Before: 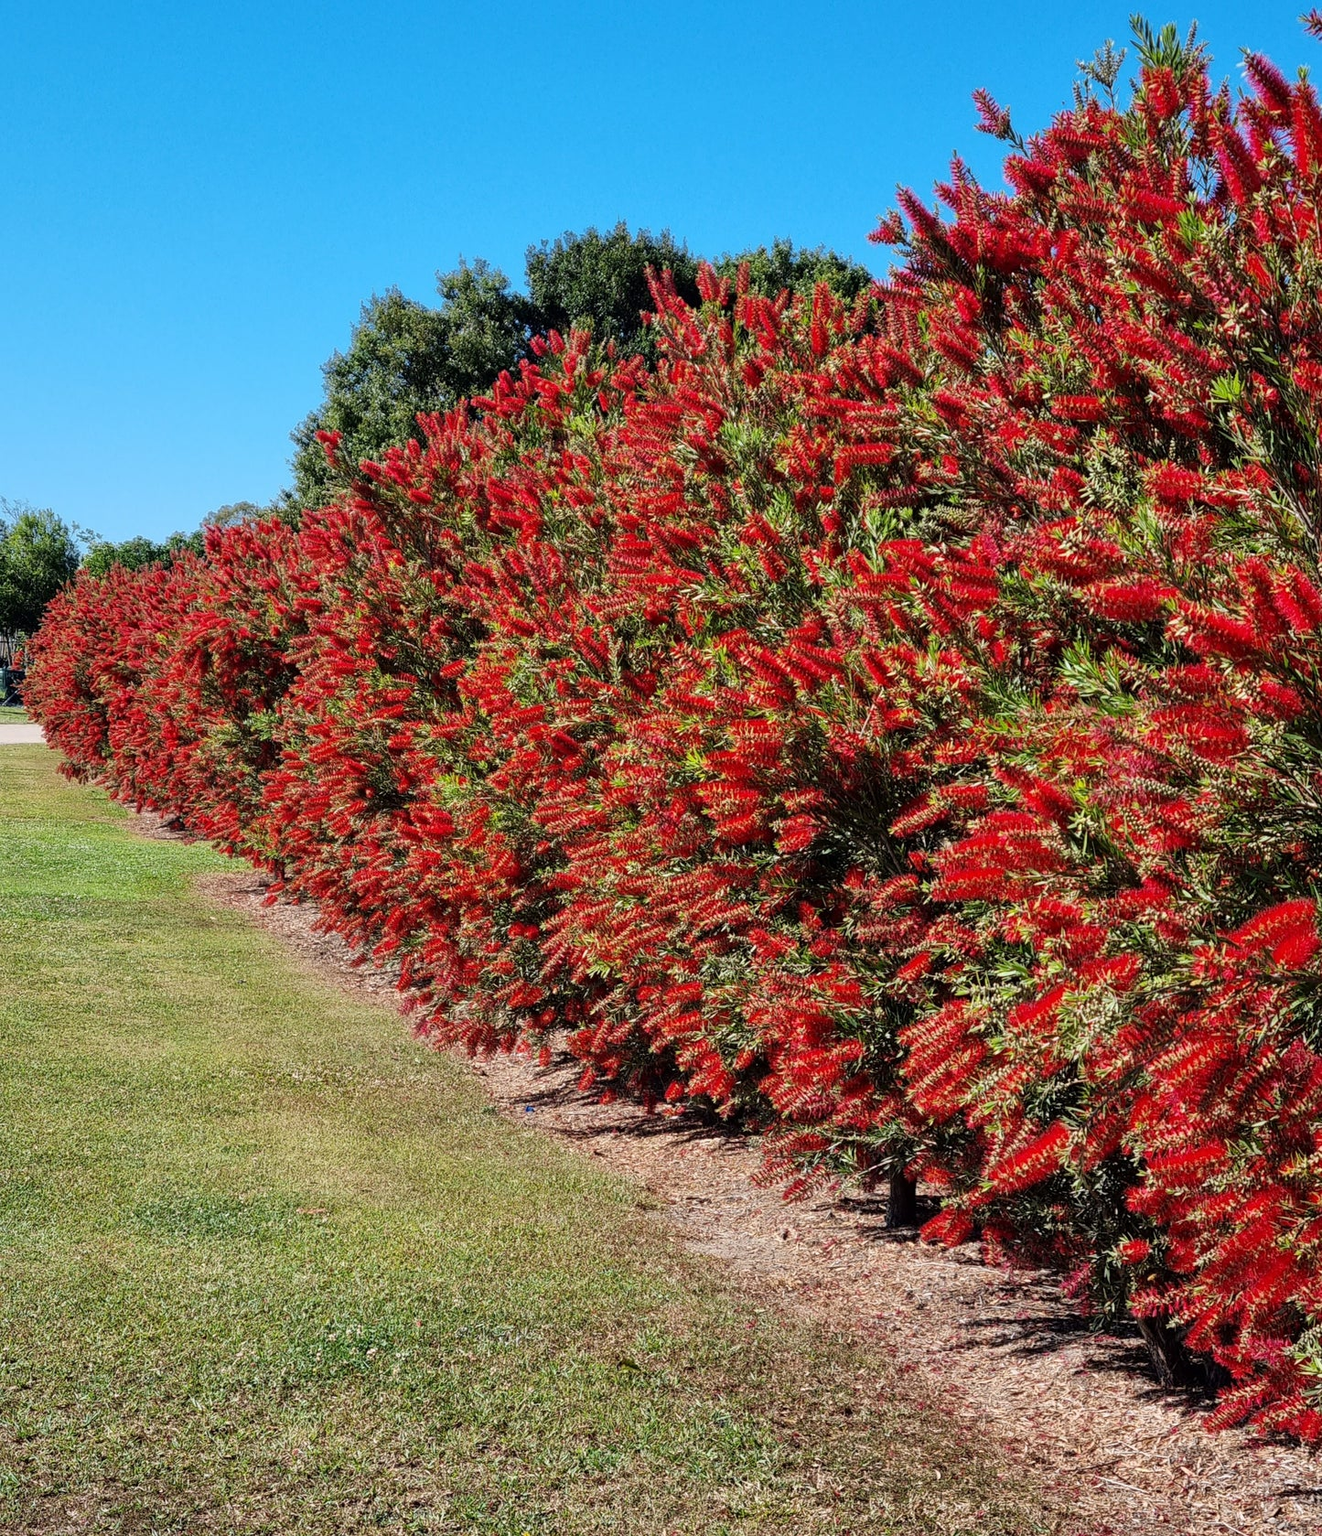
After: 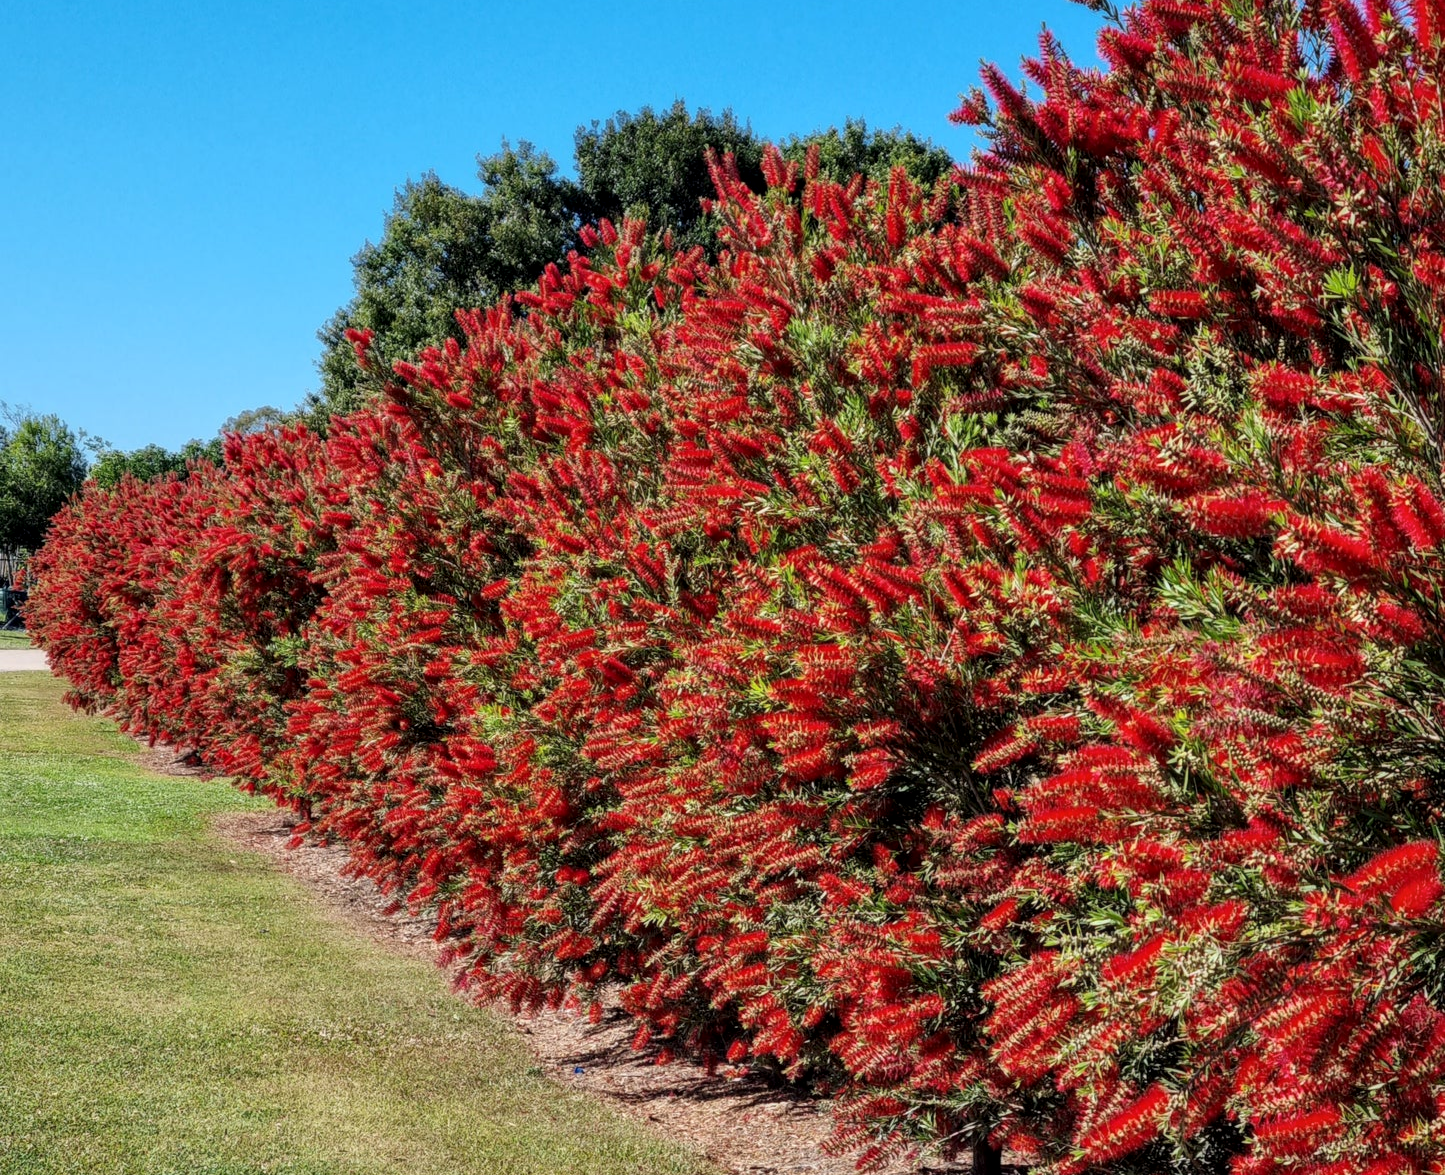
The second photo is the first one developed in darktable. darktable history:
contrast equalizer: y [[0.5 ×4, 0.467, 0.376], [0.5 ×6], [0.5 ×6], [0 ×6], [0 ×6]]
crop and rotate: top 8.5%, bottom 21.497%
local contrast: on, module defaults
